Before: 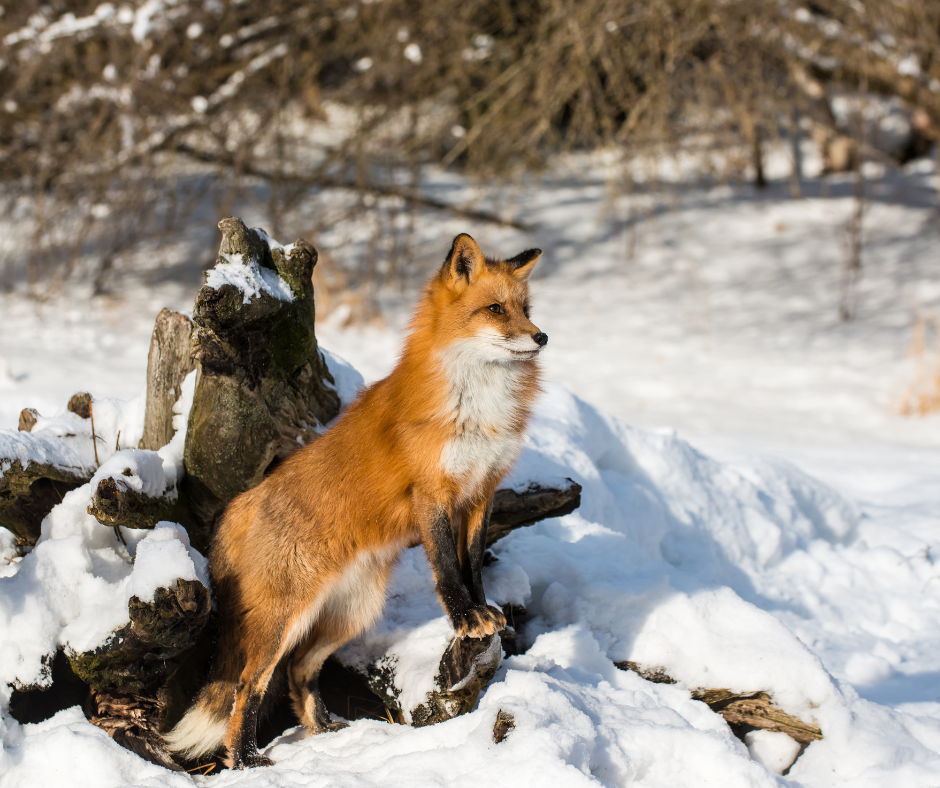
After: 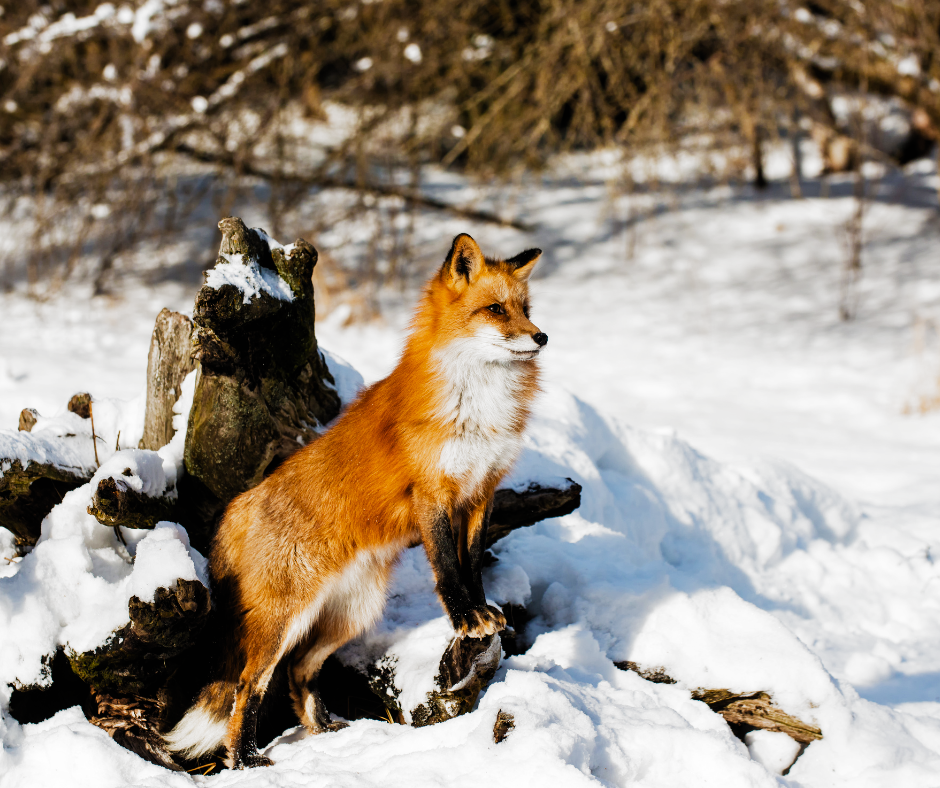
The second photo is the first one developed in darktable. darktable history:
filmic rgb: black relative exposure -6.43 EV, white relative exposure 2.43 EV, threshold 3 EV, hardness 5.27, latitude 0.1%, contrast 1.425, highlights saturation mix 2%, preserve chrominance no, color science v5 (2021), contrast in shadows safe, contrast in highlights safe, enable highlight reconstruction true
